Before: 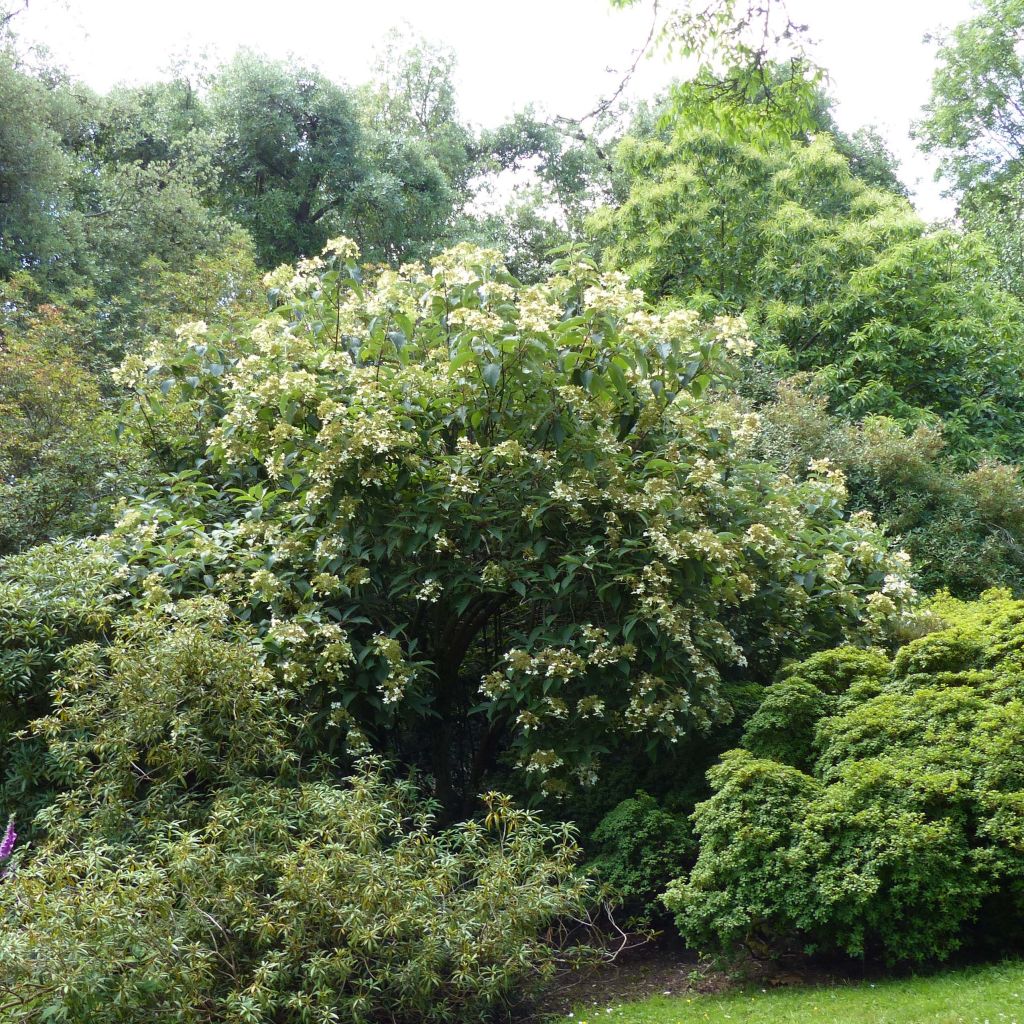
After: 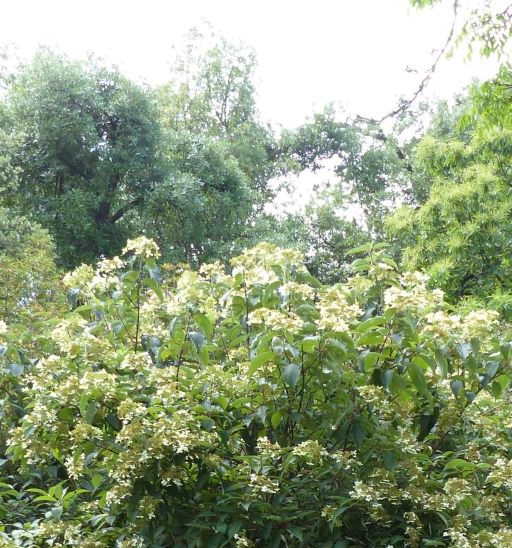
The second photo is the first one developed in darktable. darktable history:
crop: left 19.556%, right 30.401%, bottom 46.458%
shadows and highlights: radius 125.46, shadows 21.19, highlights -21.19, low approximation 0.01
